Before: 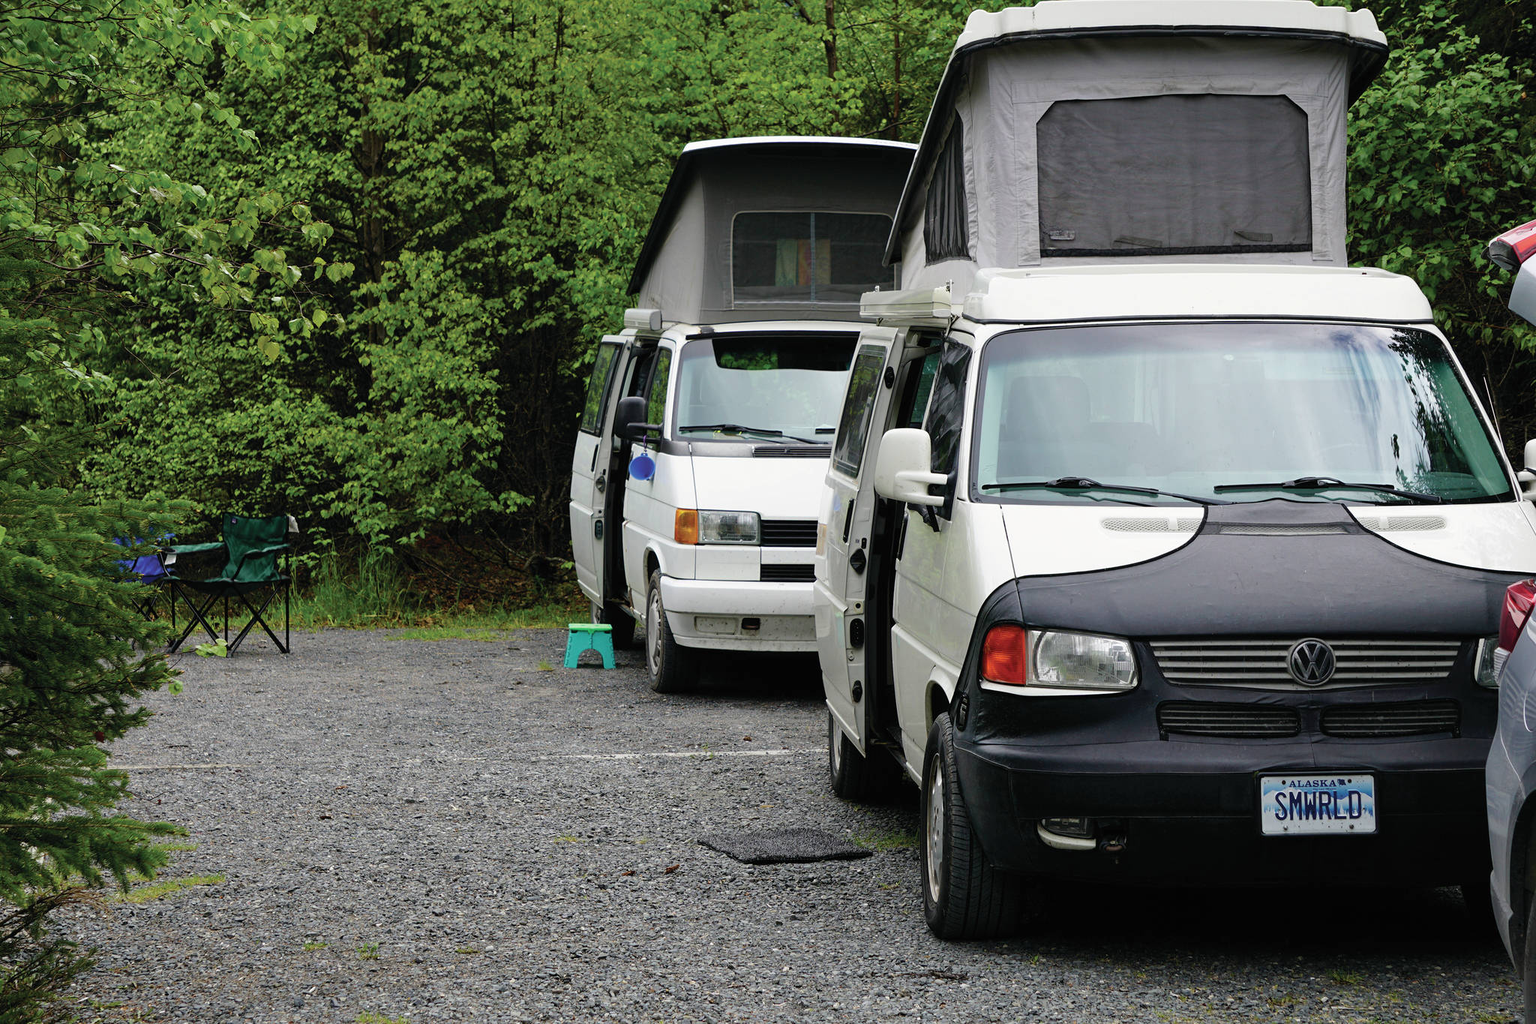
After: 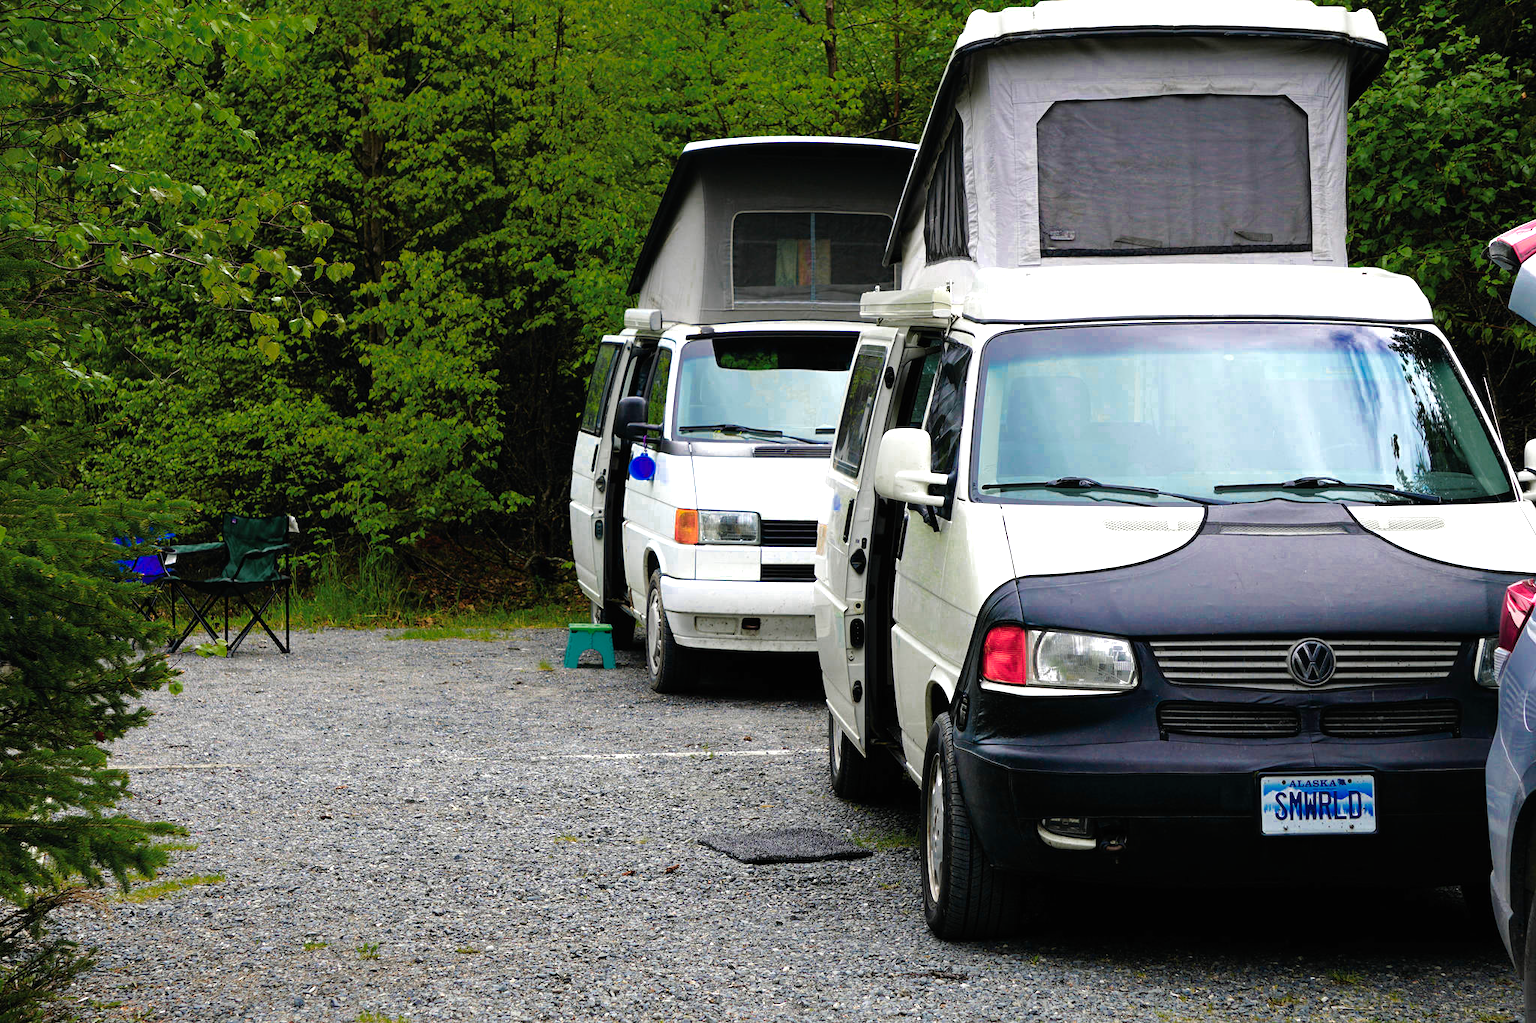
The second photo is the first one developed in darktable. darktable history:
tone equalizer: -8 EV -0.736 EV, -7 EV -0.723 EV, -6 EV -0.609 EV, -5 EV -0.397 EV, -3 EV 0.388 EV, -2 EV 0.6 EV, -1 EV 0.675 EV, +0 EV 0.779 EV
color zones: curves: ch0 [(0, 0.553) (0.123, 0.58) (0.23, 0.419) (0.468, 0.155) (0.605, 0.132) (0.723, 0.063) (0.833, 0.172) (0.921, 0.468)]; ch1 [(0.025, 0.645) (0.229, 0.584) (0.326, 0.551) (0.537, 0.446) (0.599, 0.911) (0.708, 1) (0.805, 0.944)]; ch2 [(0.086, 0.468) (0.254, 0.464) (0.638, 0.564) (0.702, 0.592) (0.768, 0.564)]
